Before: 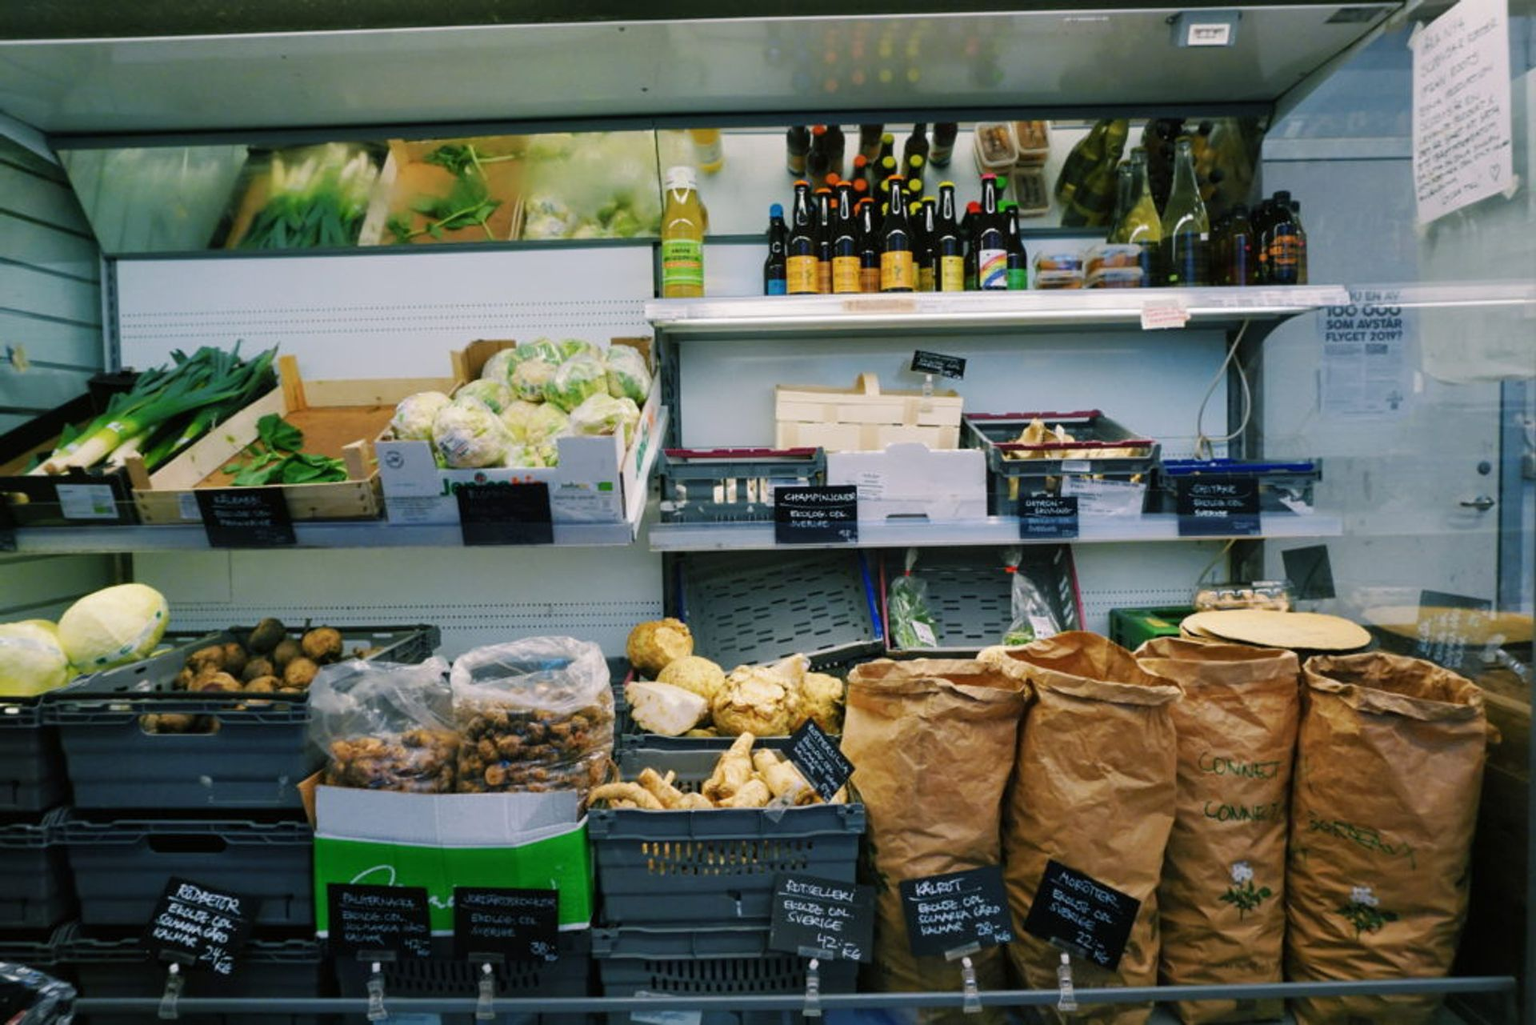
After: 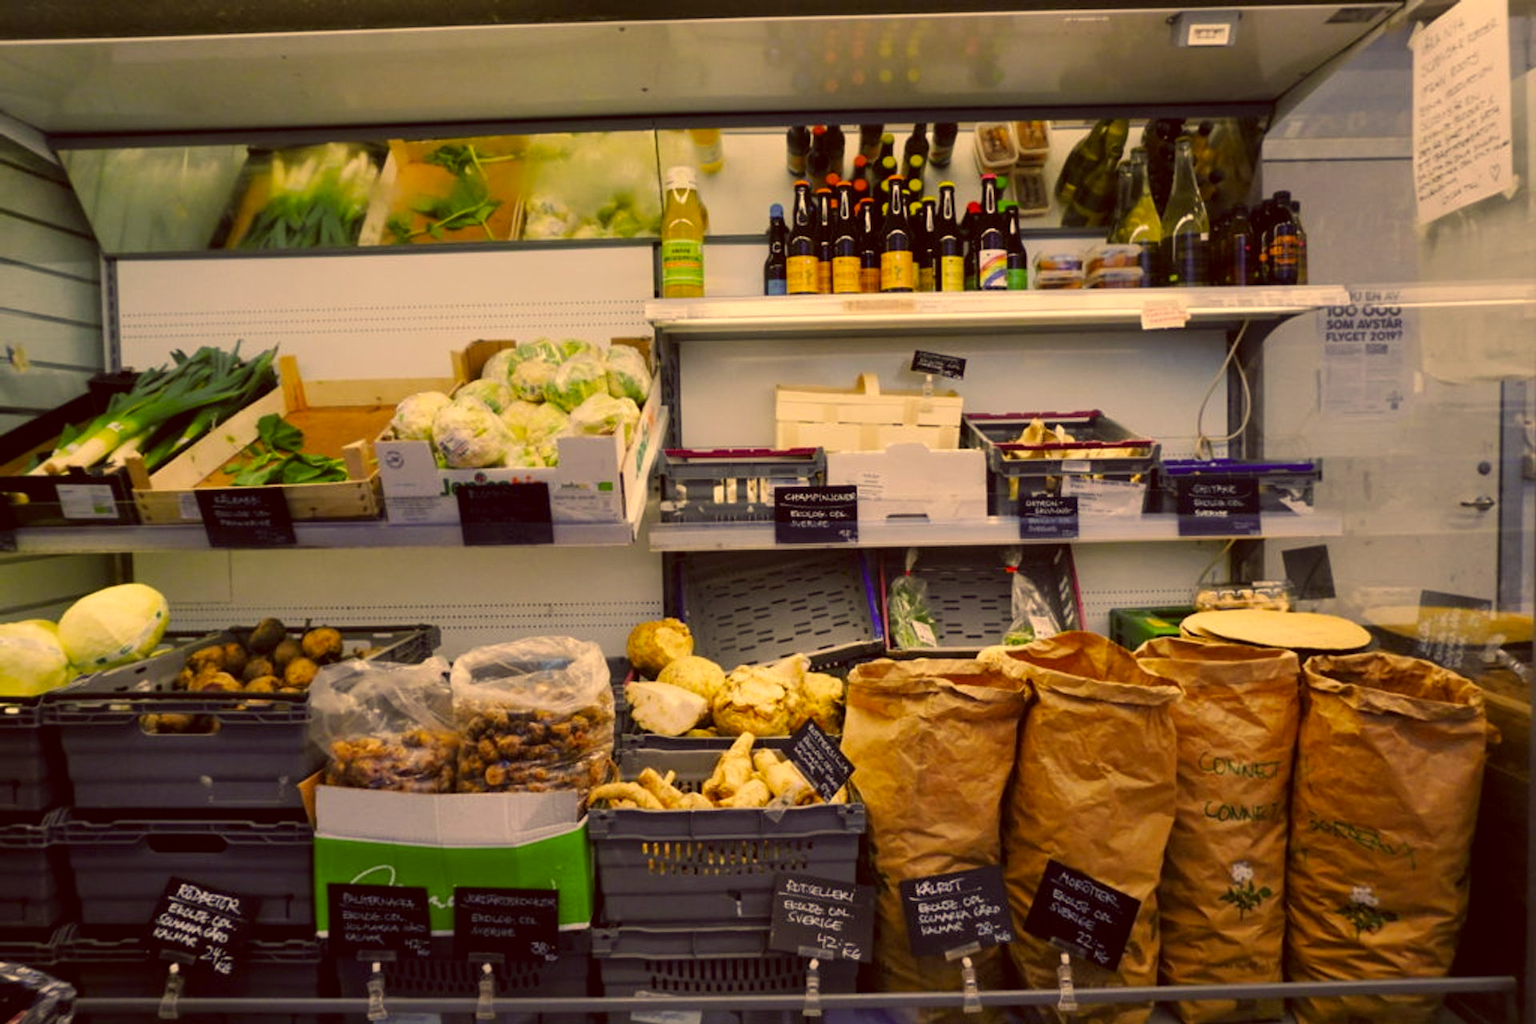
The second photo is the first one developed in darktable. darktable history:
color correction: highlights a* 9.87, highlights b* 38.55, shadows a* 14.01, shadows b* 3.39
